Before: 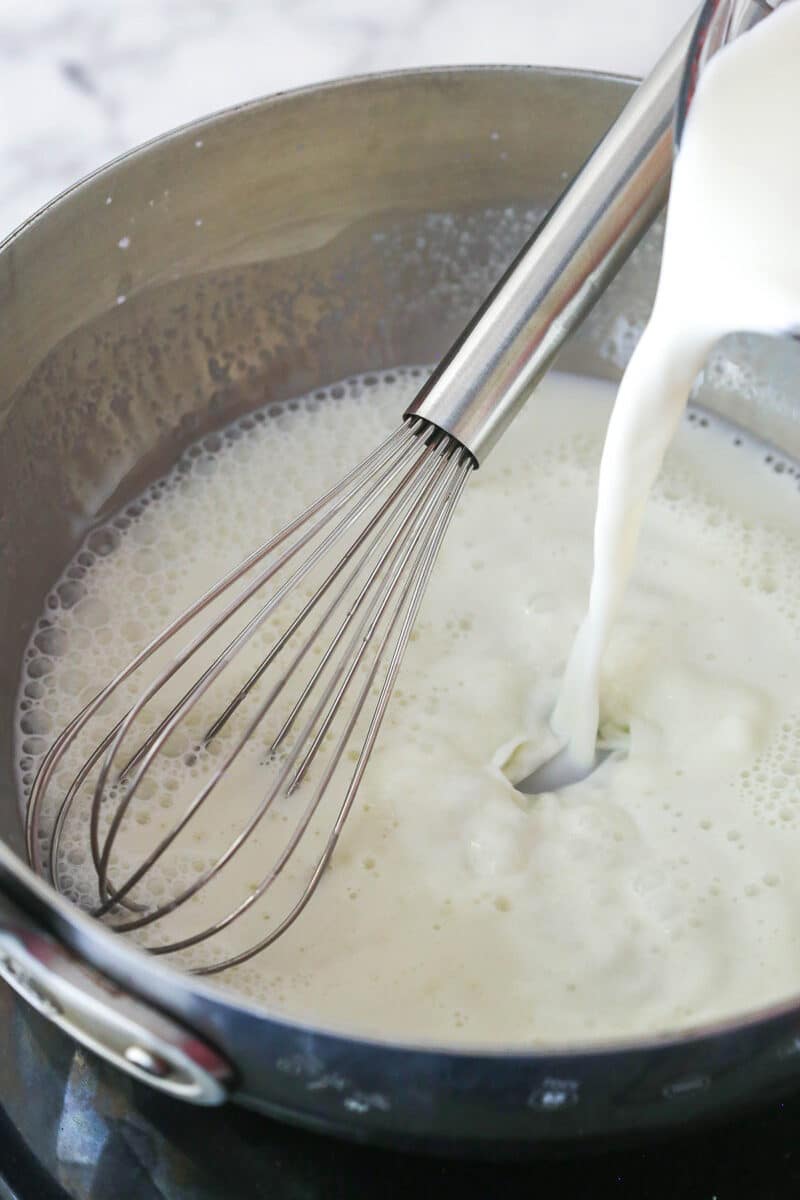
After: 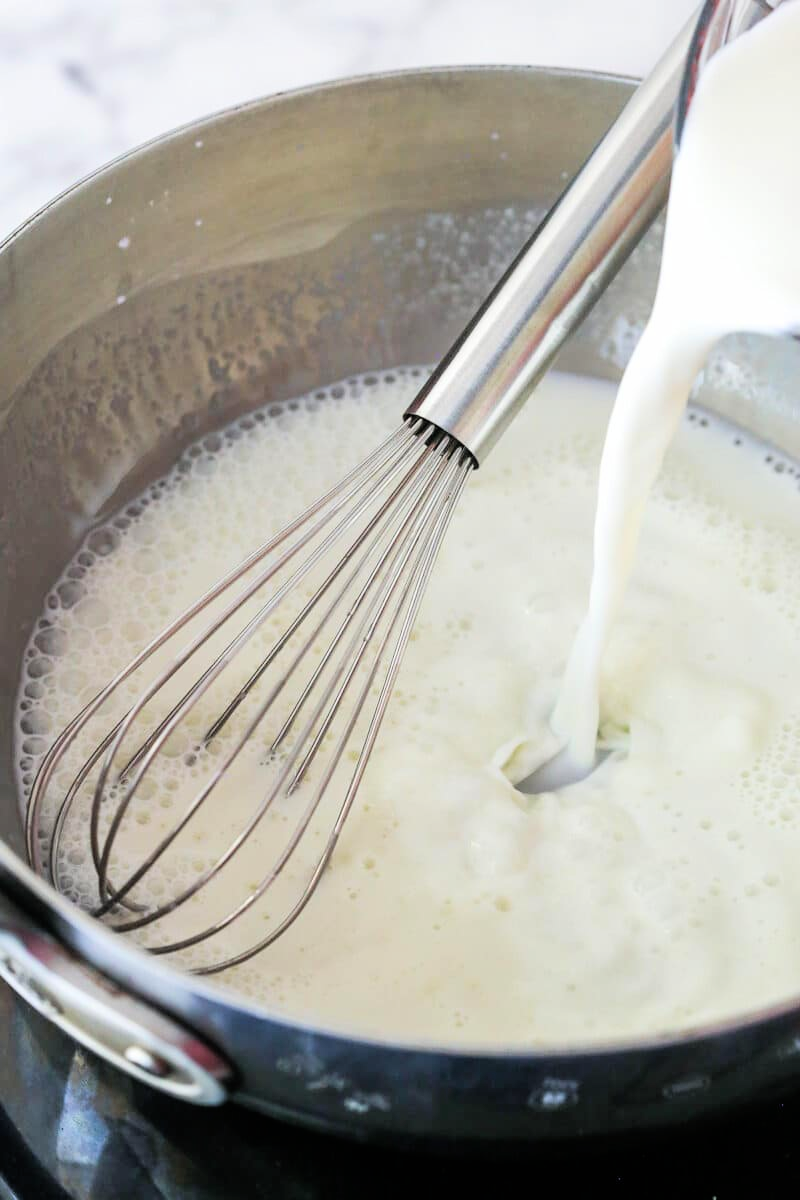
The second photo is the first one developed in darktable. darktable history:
levels: mode automatic, gray 50.8%
filmic rgb: black relative exposure -7.65 EV, white relative exposure 4.56 EV, hardness 3.61, color science v6 (2022)
